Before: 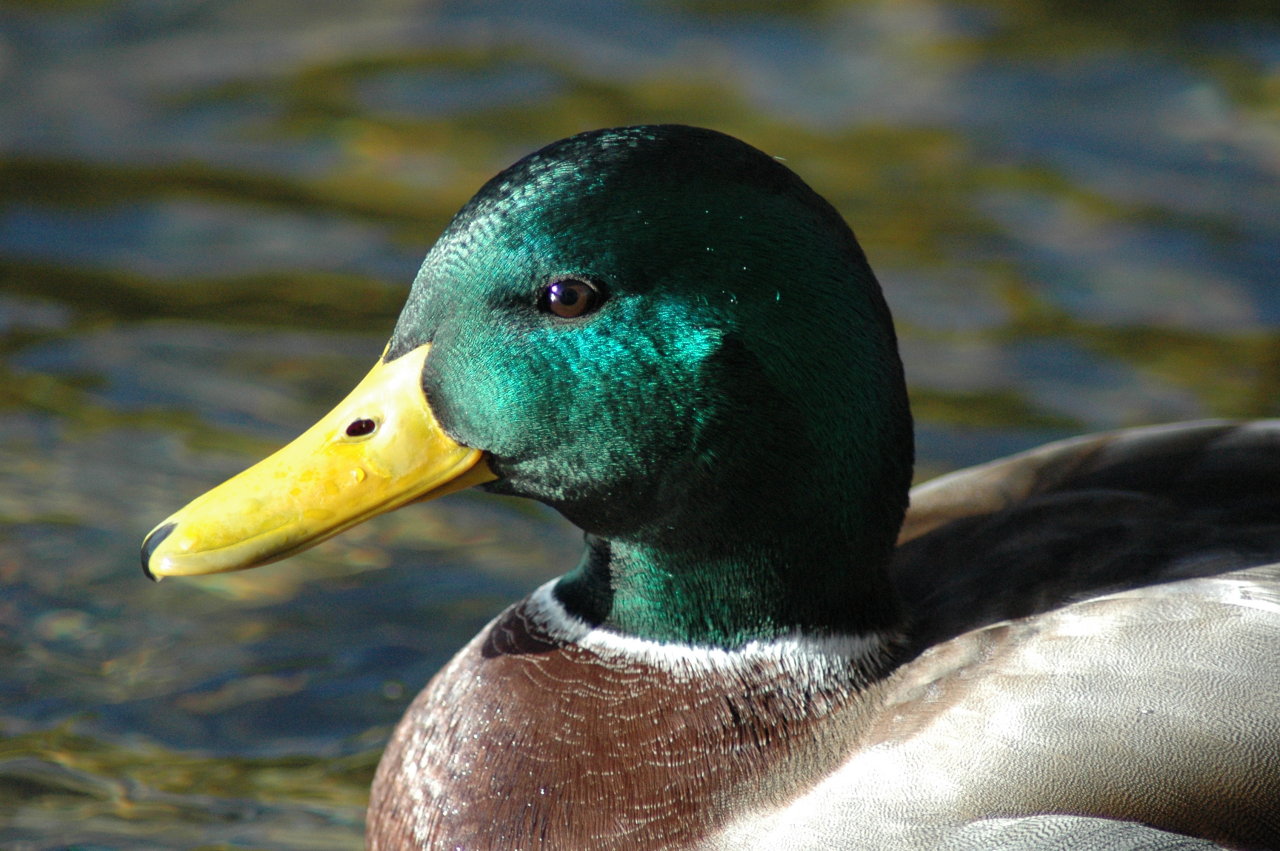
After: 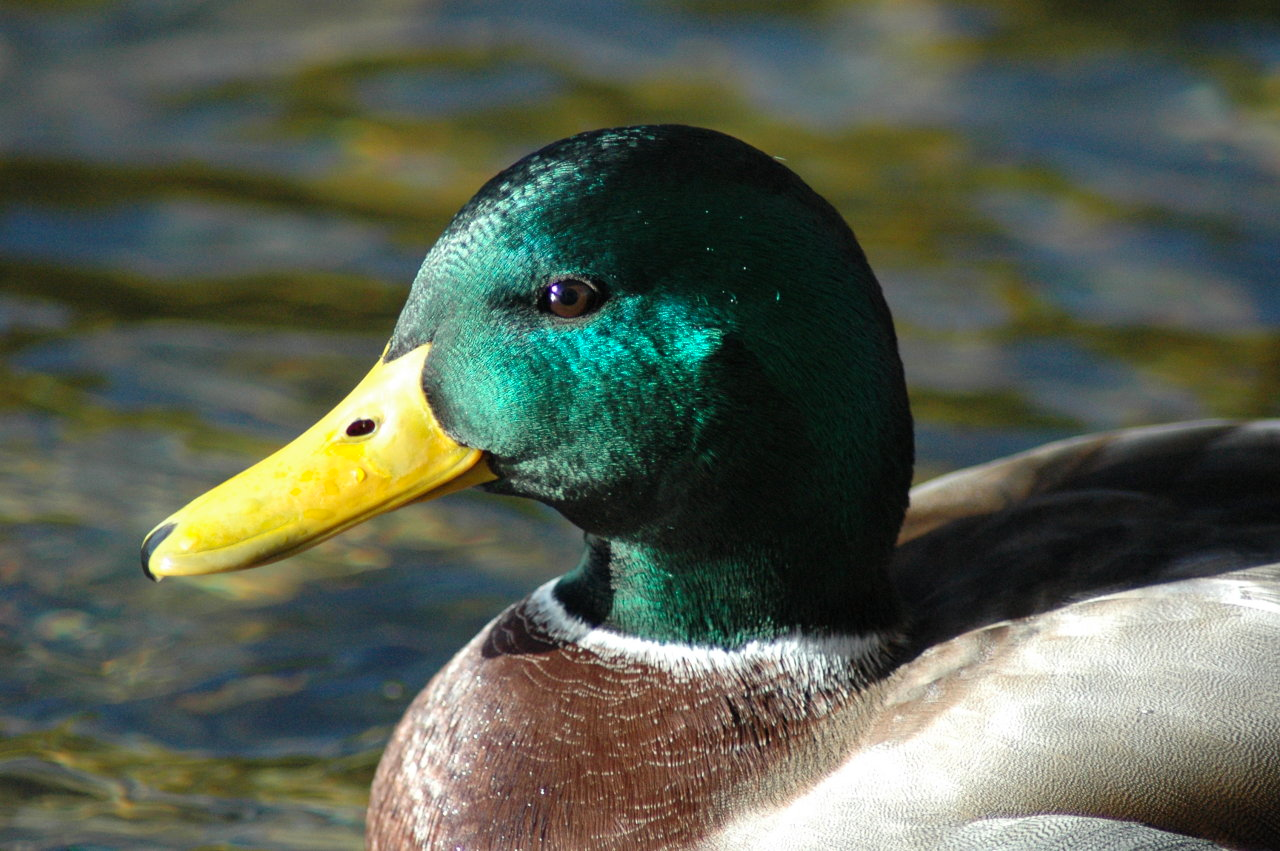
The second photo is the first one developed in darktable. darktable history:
contrast brightness saturation: contrast 0.1, brightness 0.03, saturation 0.09
exposure: compensate highlight preservation false
